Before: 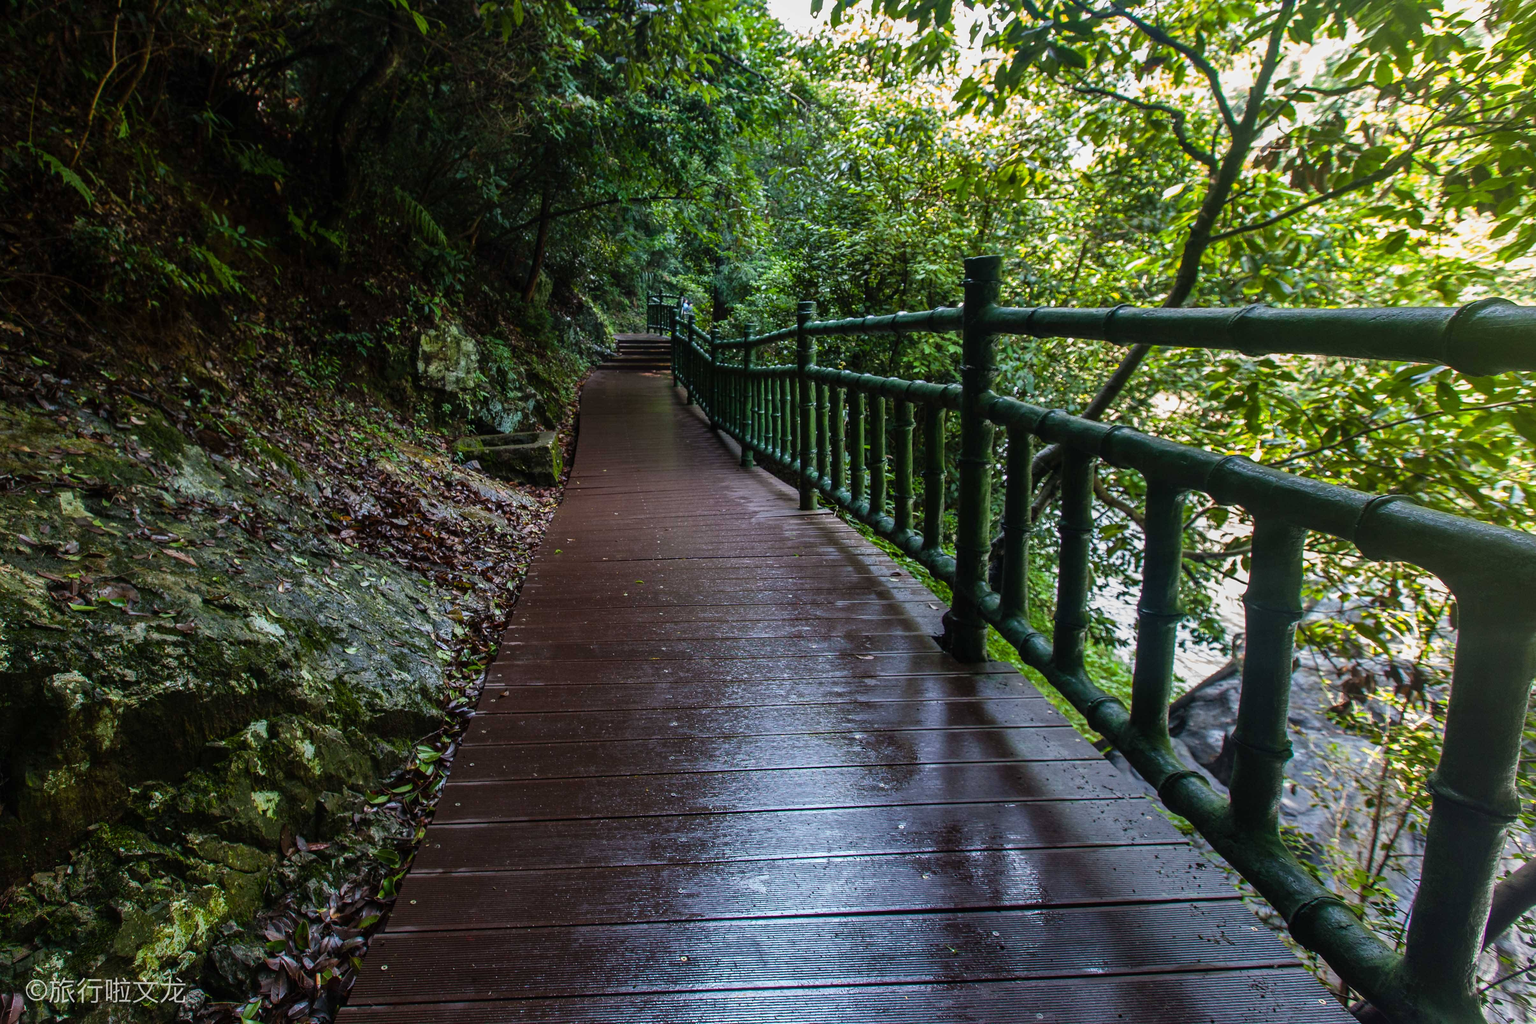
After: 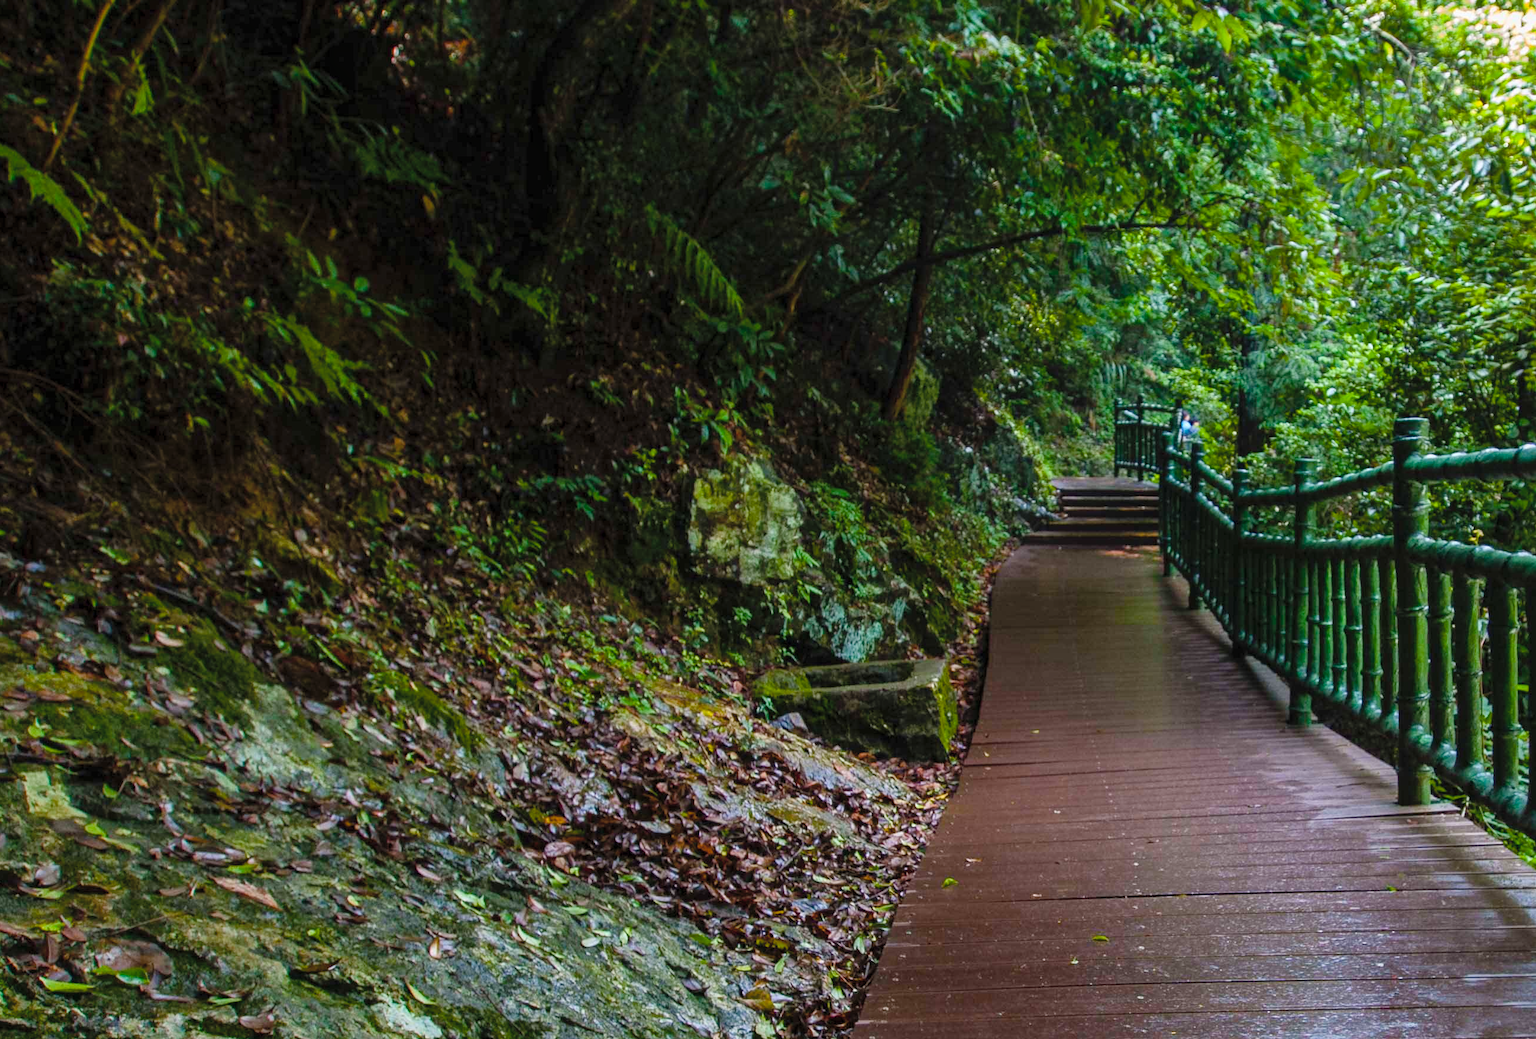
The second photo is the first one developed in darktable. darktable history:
color balance rgb: shadows lift › chroma 0.828%, shadows lift › hue 111.75°, linear chroma grading › shadows -7.811%, linear chroma grading › global chroma 9.749%, perceptual saturation grading › global saturation 20%, perceptual saturation grading › highlights -25.8%, perceptual saturation grading › shadows 49.947%, global vibrance 9.269%
local contrast: mode bilateral grid, contrast 11, coarseness 26, detail 112%, midtone range 0.2
crop and rotate: left 3.068%, top 7.498%, right 43.061%, bottom 37.826%
contrast brightness saturation: brightness 0.143
